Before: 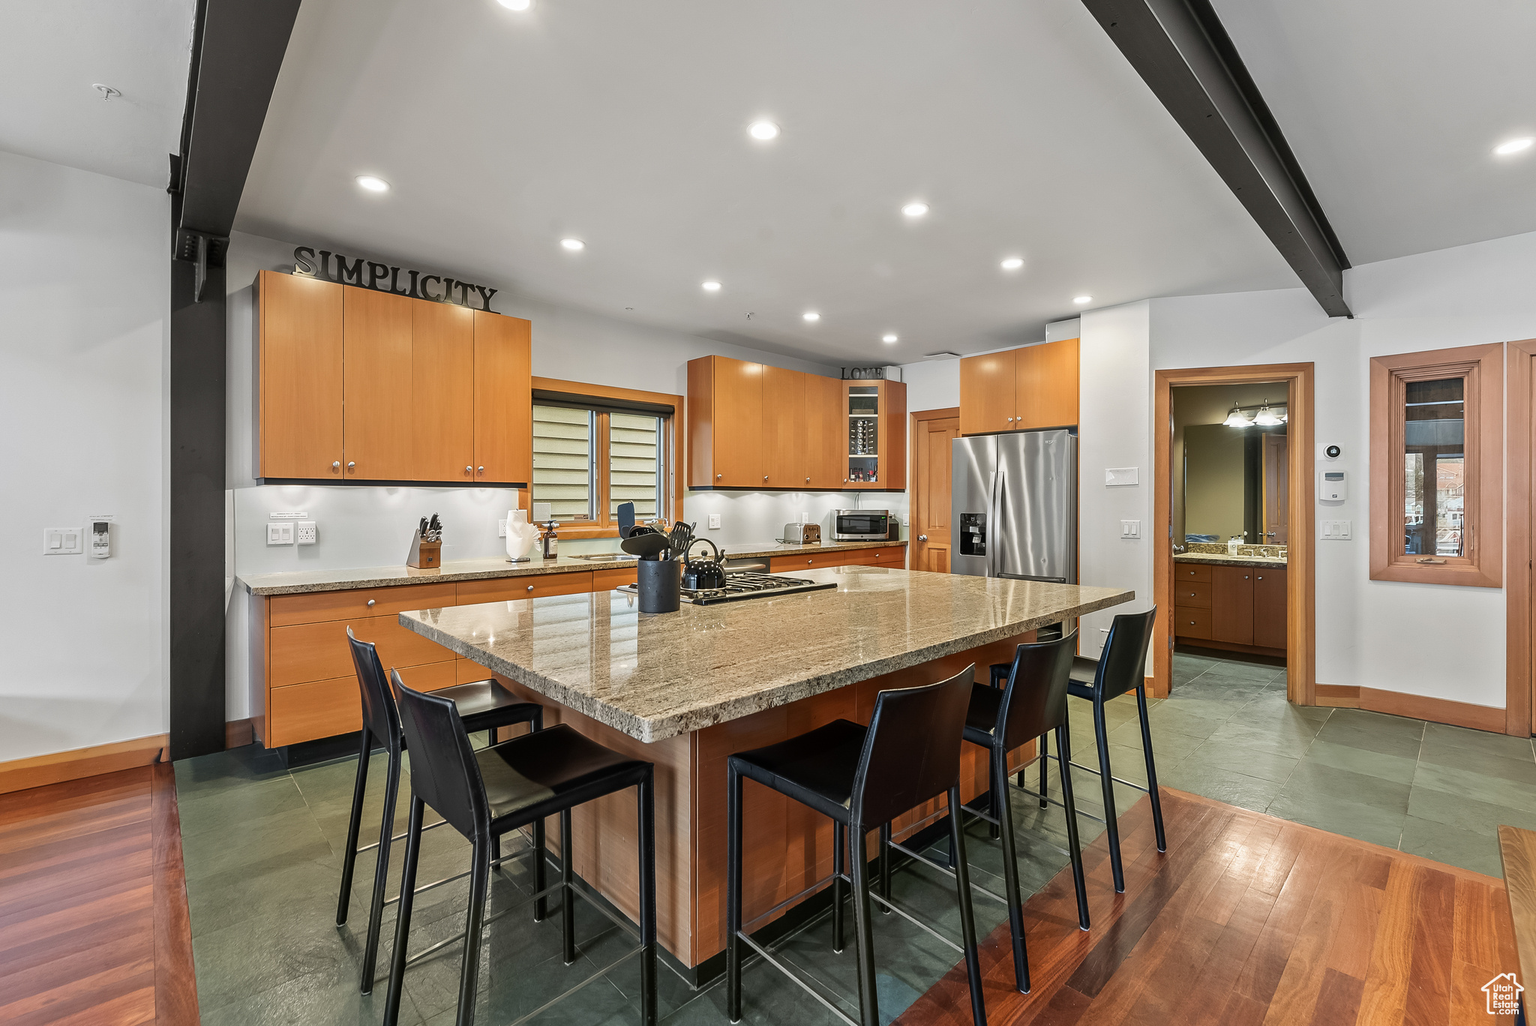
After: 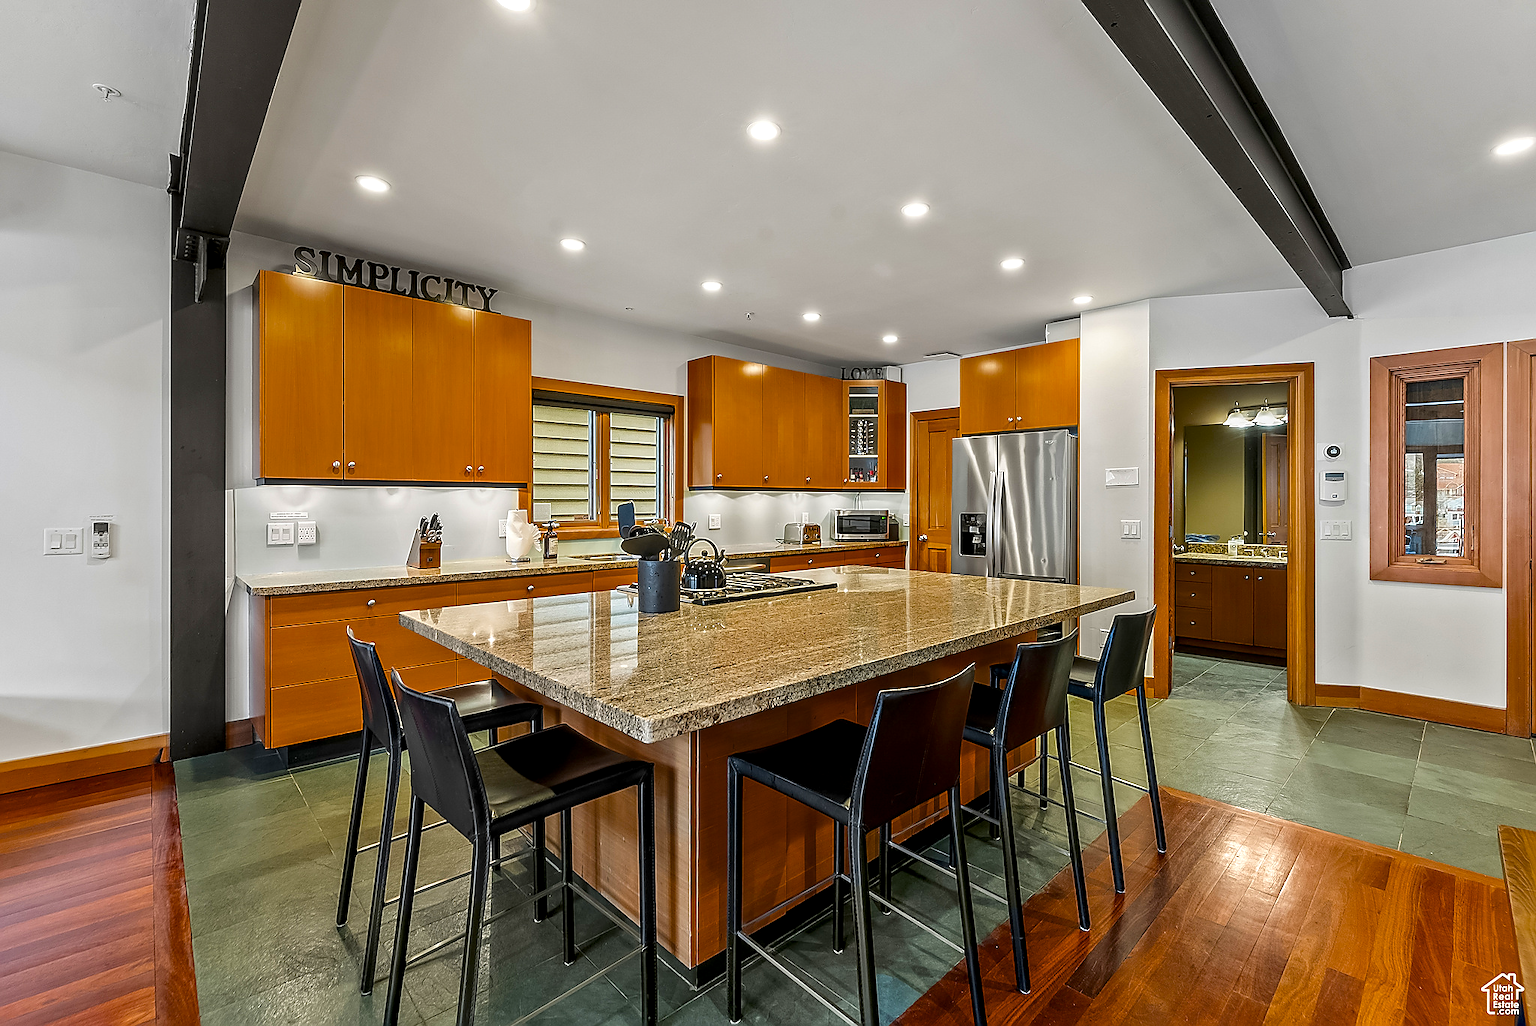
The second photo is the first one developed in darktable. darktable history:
sharpen: radius 1.372, amount 1.262, threshold 0.826
local contrast: detail 130%
color balance rgb: perceptual saturation grading › global saturation 30.776%, global vibrance 16.577%, saturation formula JzAzBz (2021)
